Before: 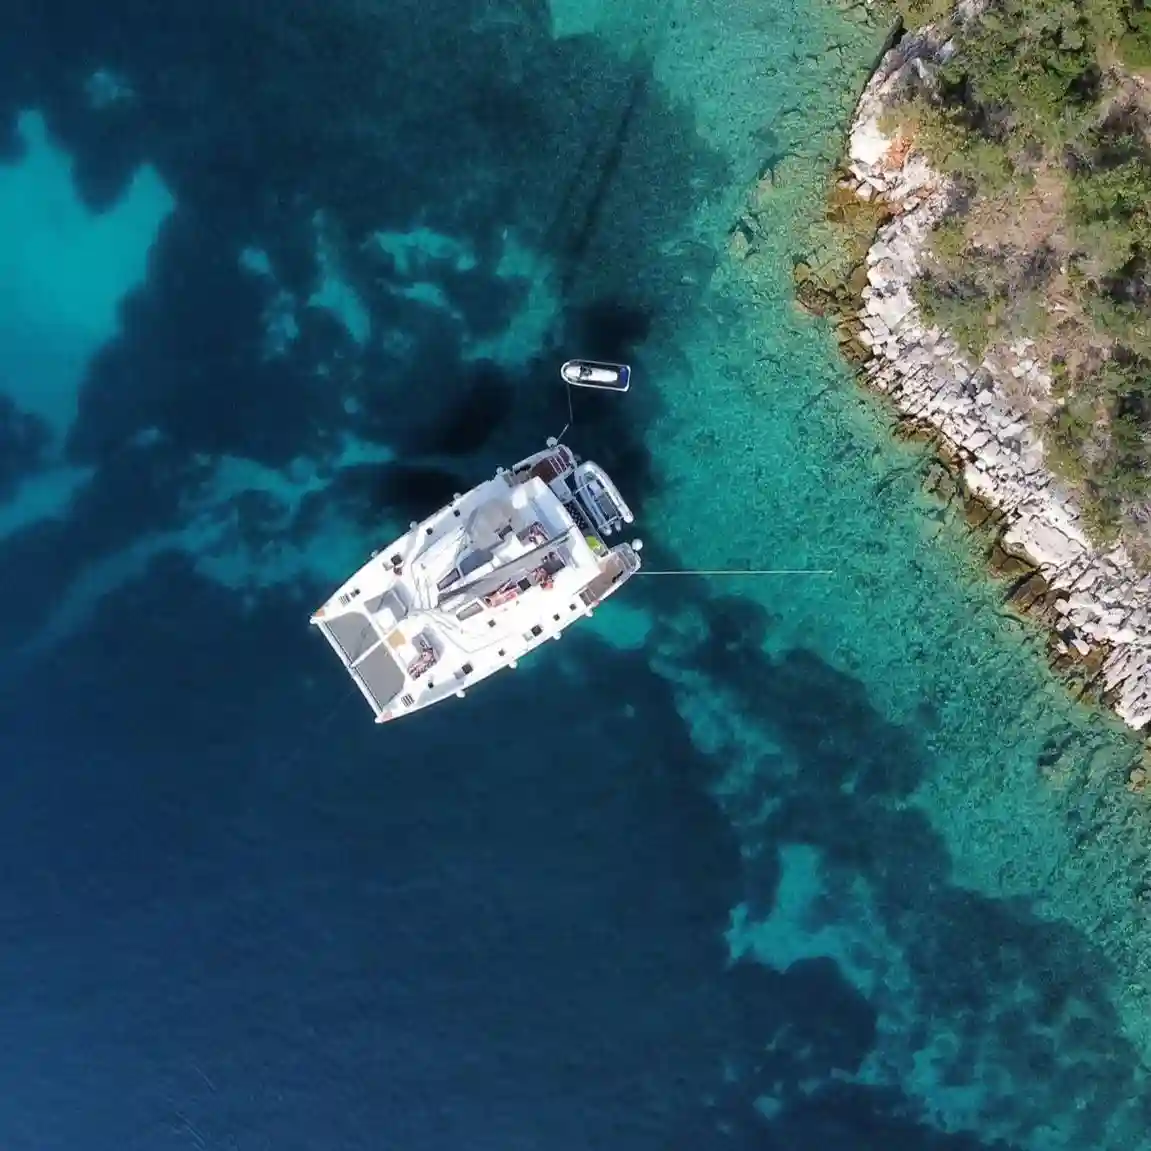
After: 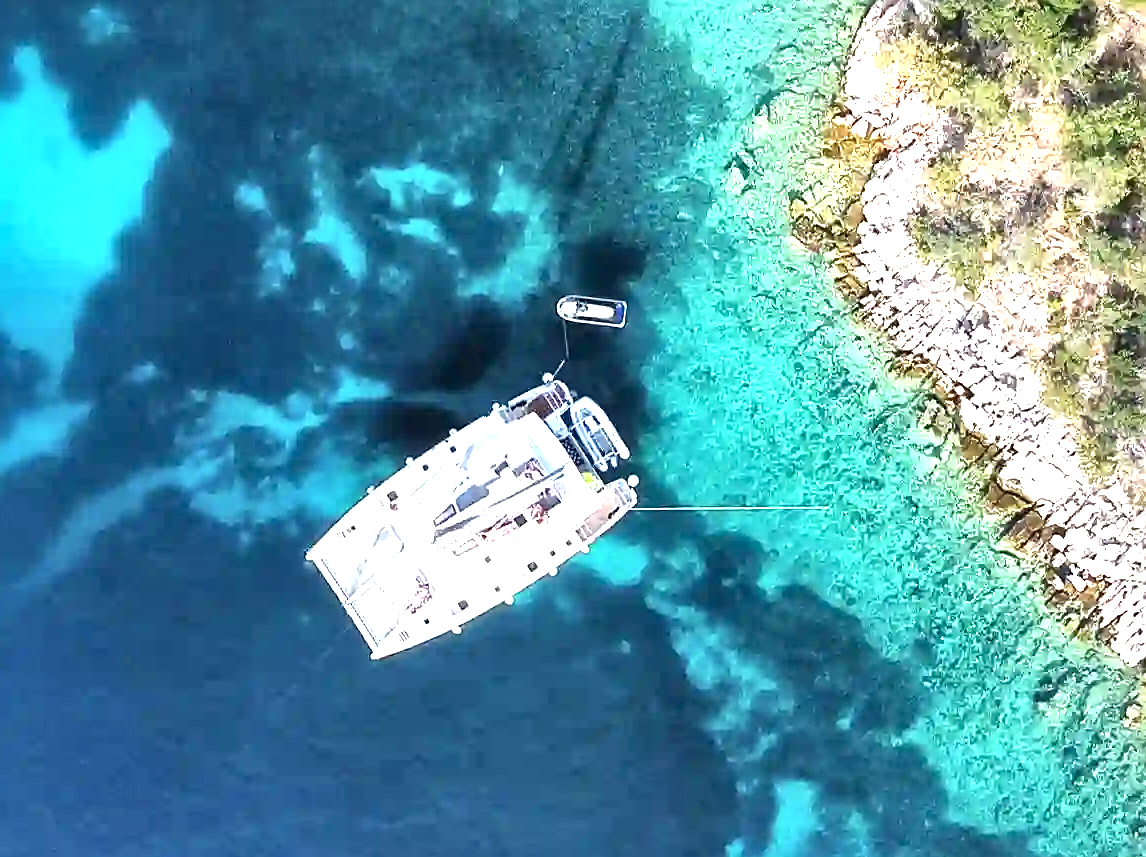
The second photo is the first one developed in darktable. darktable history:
sharpen: on, module defaults
crop: left 0.394%, top 5.562%, bottom 19.932%
local contrast: mode bilateral grid, contrast 24, coarseness 47, detail 151%, midtone range 0.2
exposure: black level correction 0, exposure 1.705 EV, compensate exposure bias true, compensate highlight preservation false
